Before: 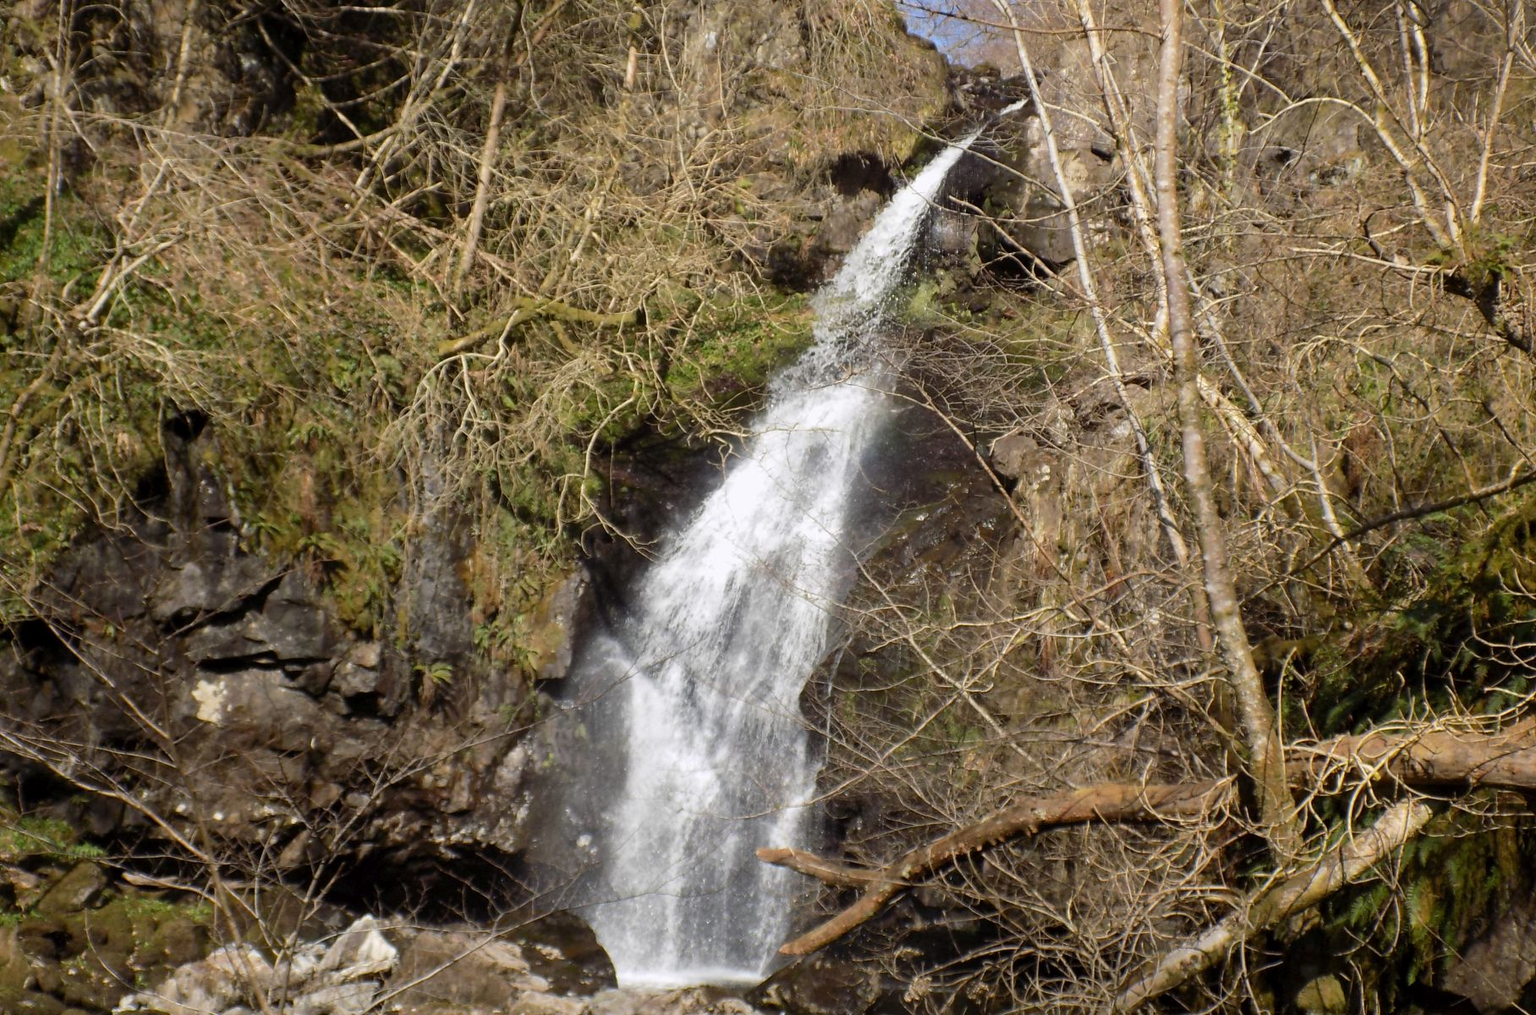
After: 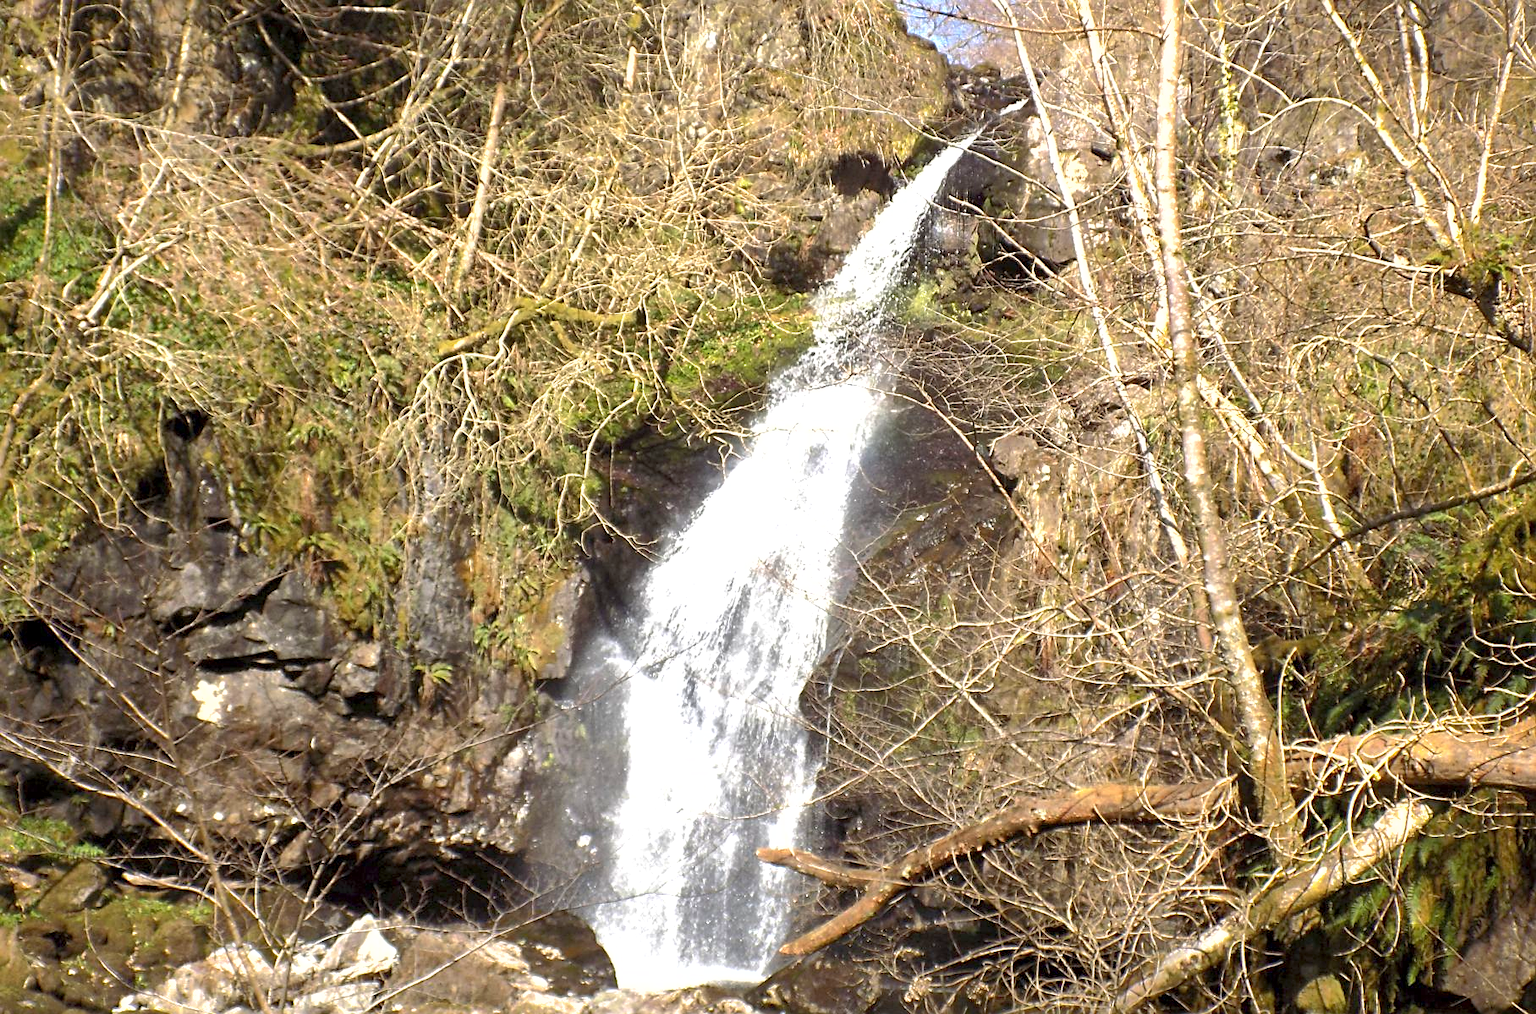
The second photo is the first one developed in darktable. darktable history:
exposure: exposure 1.142 EV, compensate highlight preservation false
sharpen: on, module defaults
shadows and highlights: on, module defaults
